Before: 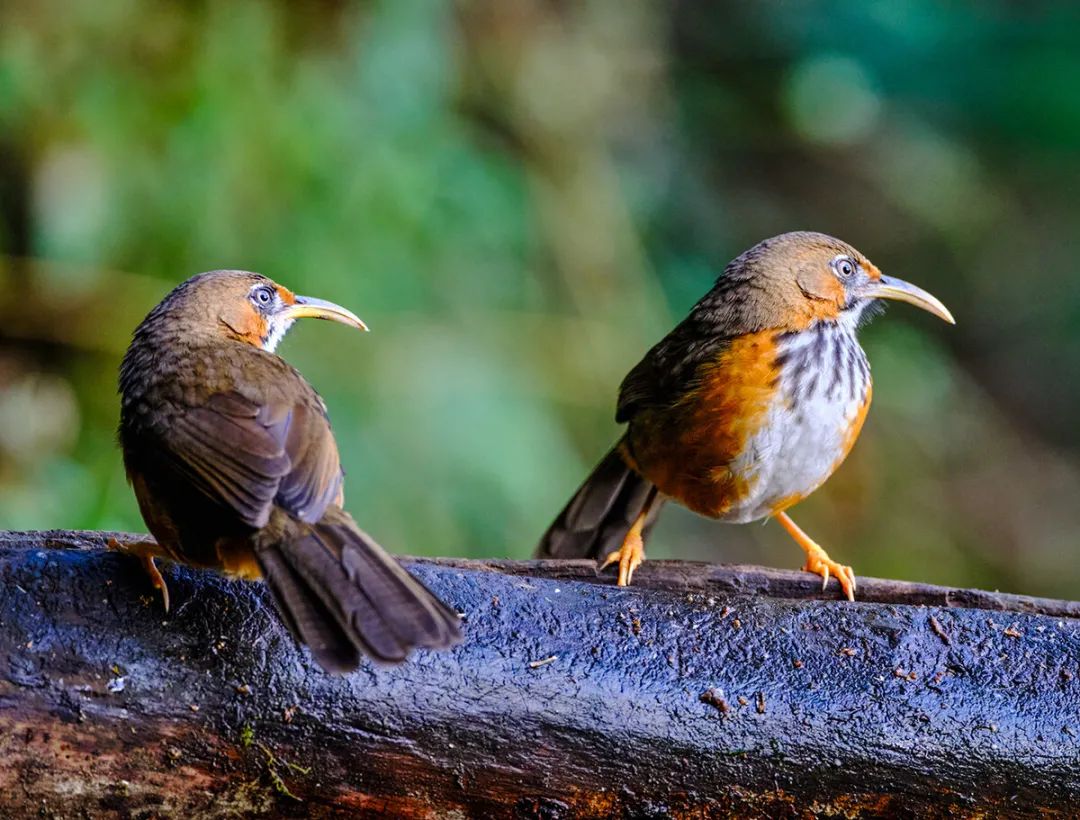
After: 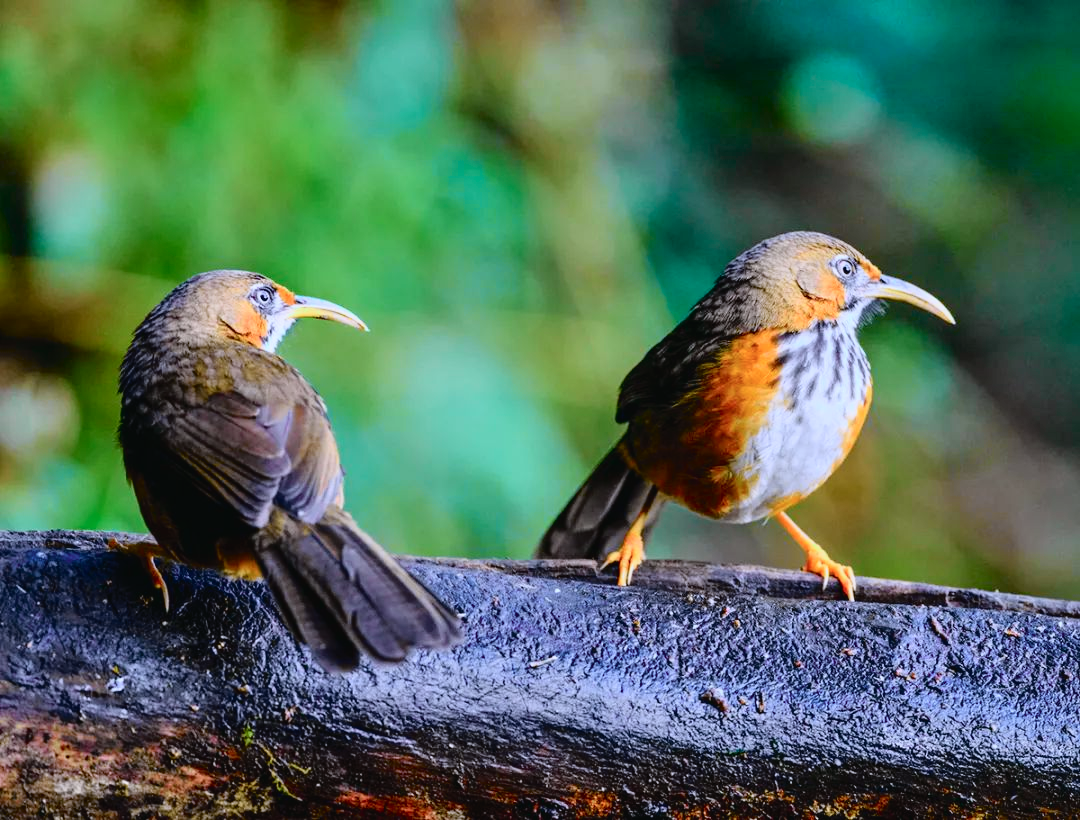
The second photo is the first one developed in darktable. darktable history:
tone curve: curves: ch0 [(0, 0.022) (0.114, 0.088) (0.282, 0.316) (0.446, 0.511) (0.613, 0.693) (0.786, 0.843) (0.999, 0.949)]; ch1 [(0, 0) (0.395, 0.343) (0.463, 0.427) (0.486, 0.474) (0.503, 0.5) (0.535, 0.522) (0.555, 0.546) (0.594, 0.614) (0.755, 0.793) (1, 1)]; ch2 [(0, 0) (0.369, 0.388) (0.449, 0.431) (0.501, 0.5) (0.528, 0.517) (0.561, 0.598) (0.697, 0.721) (1, 1)], color space Lab, independent channels, preserve colors none
color calibration: illuminant as shot in camera, x 0.358, y 0.373, temperature 4628.91 K
tone equalizer: -8 EV -0.55 EV
